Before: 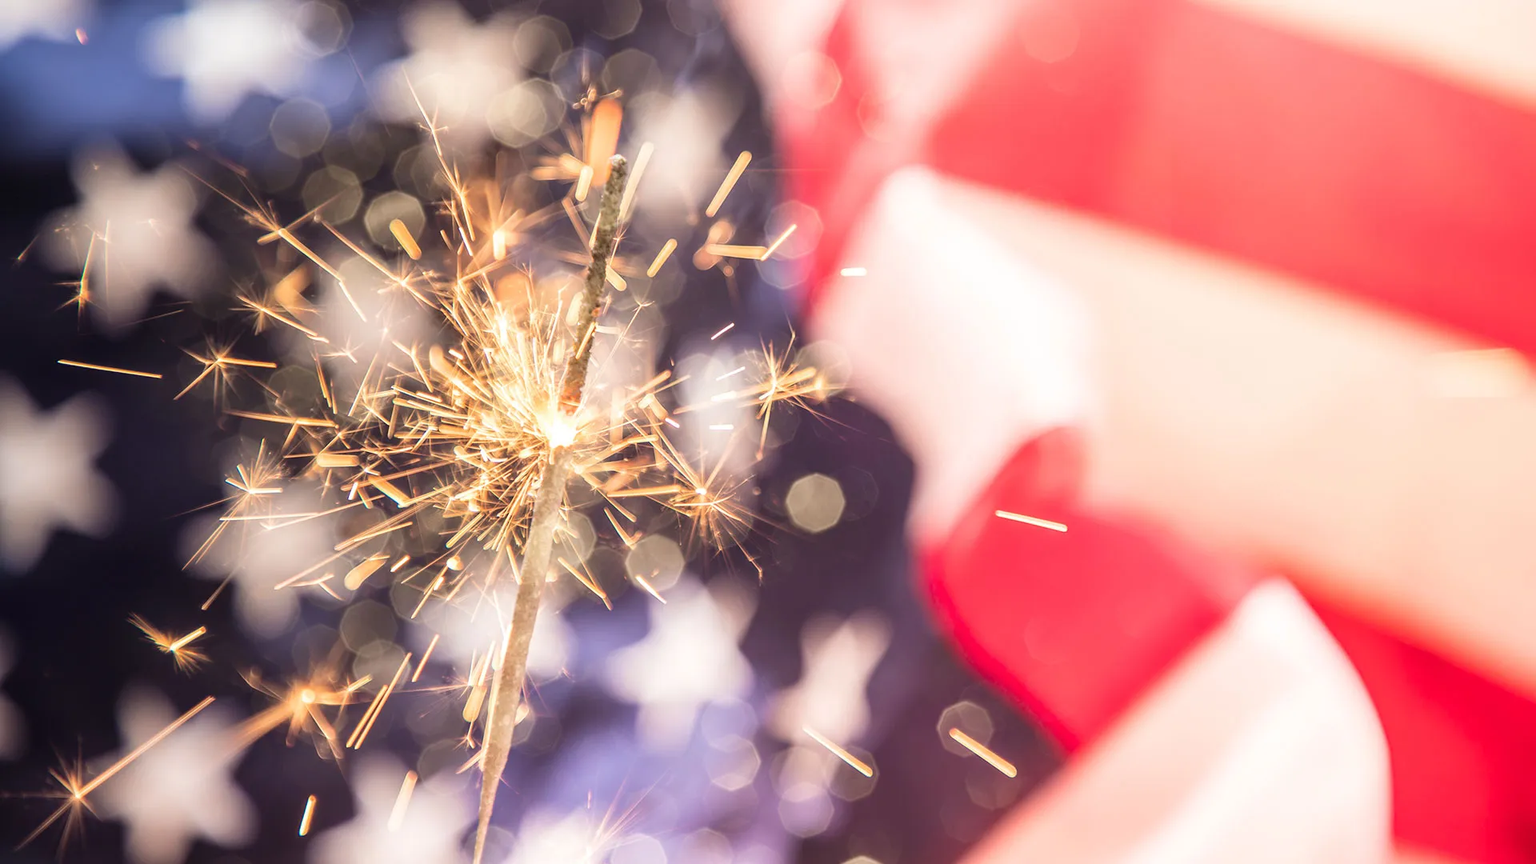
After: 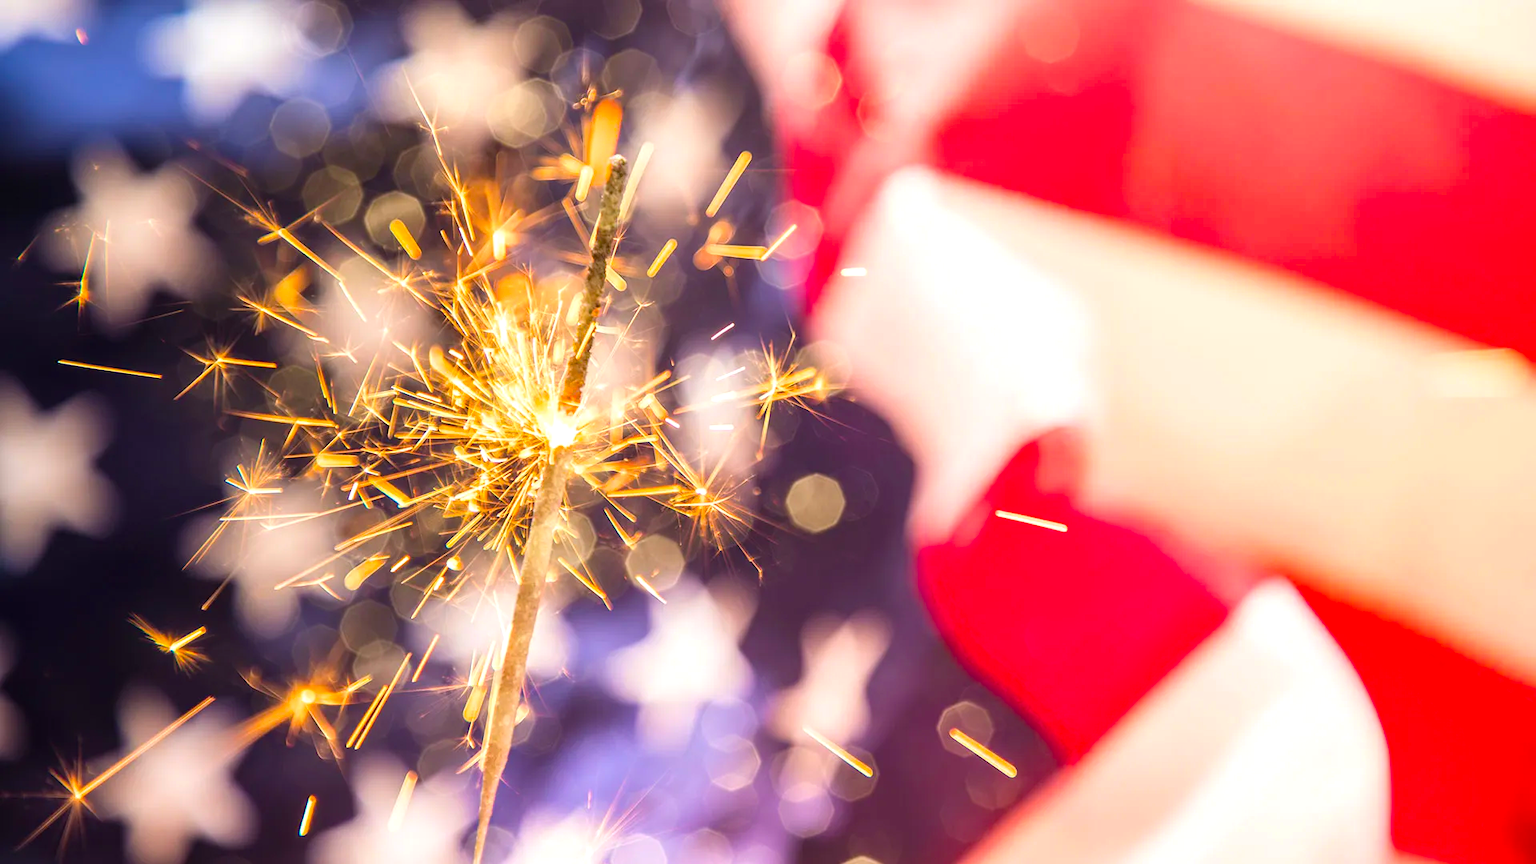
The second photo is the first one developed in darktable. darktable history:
color balance: contrast 6.48%, output saturation 113.3%
color balance rgb: perceptual saturation grading › global saturation 25%, global vibrance 20%
